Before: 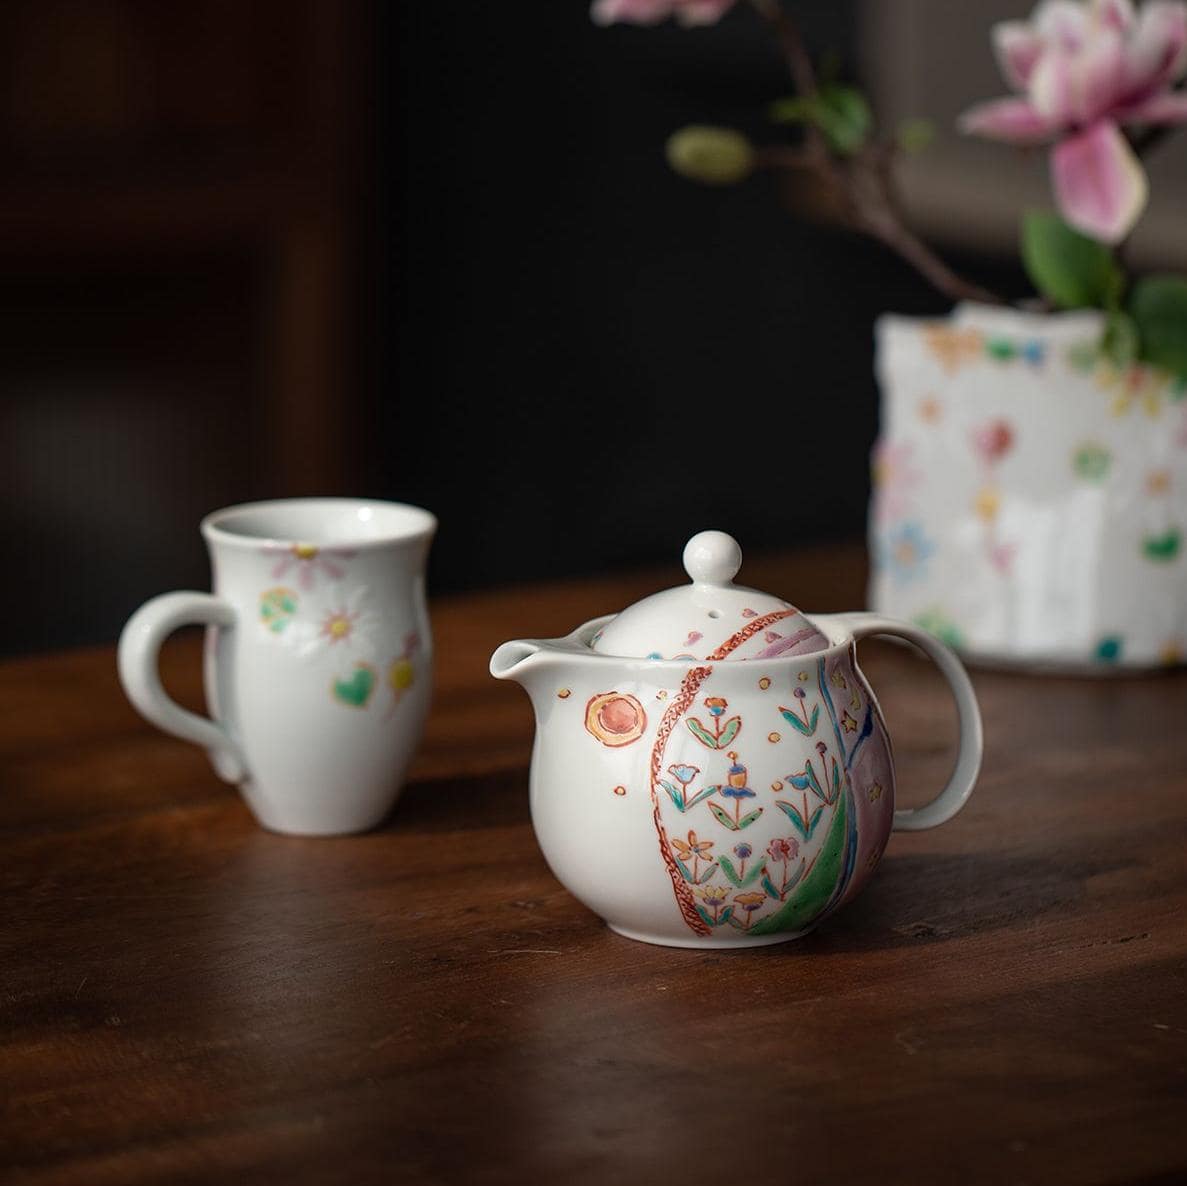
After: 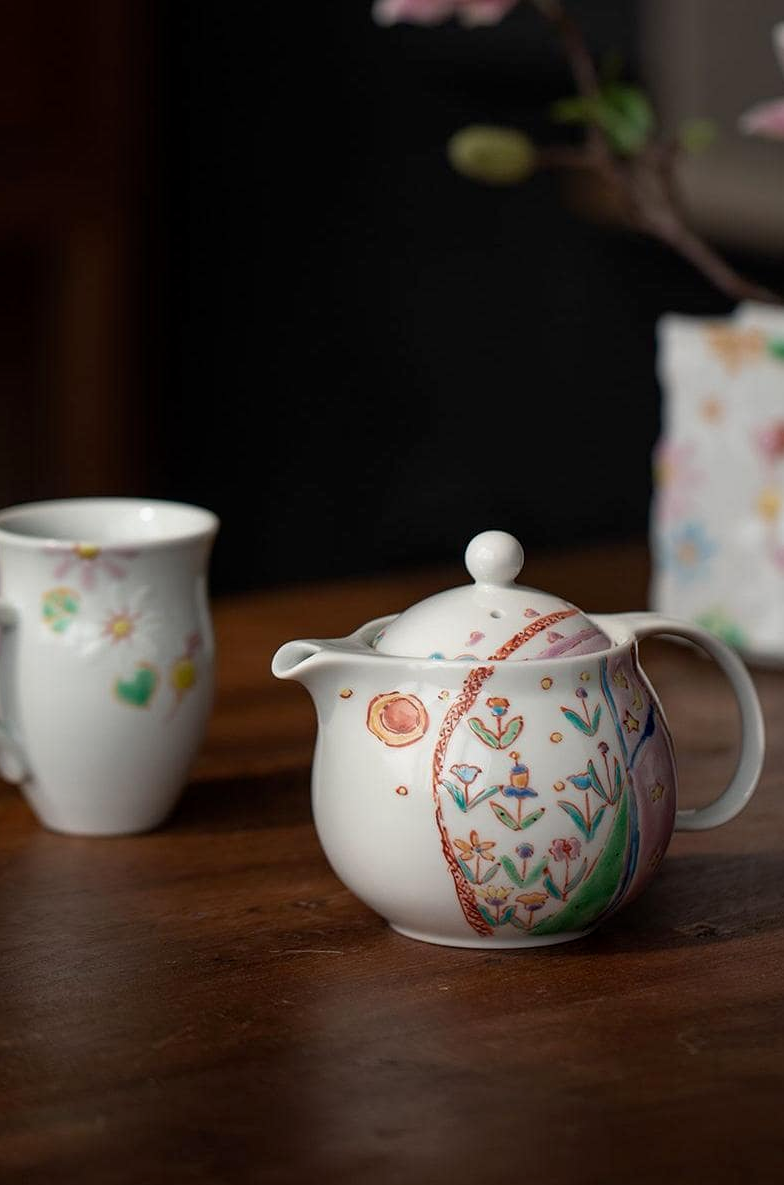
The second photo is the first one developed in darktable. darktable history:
exposure: black level correction 0.002, exposure -0.1 EV, compensate highlight preservation false
crop and rotate: left 18.442%, right 15.508%
